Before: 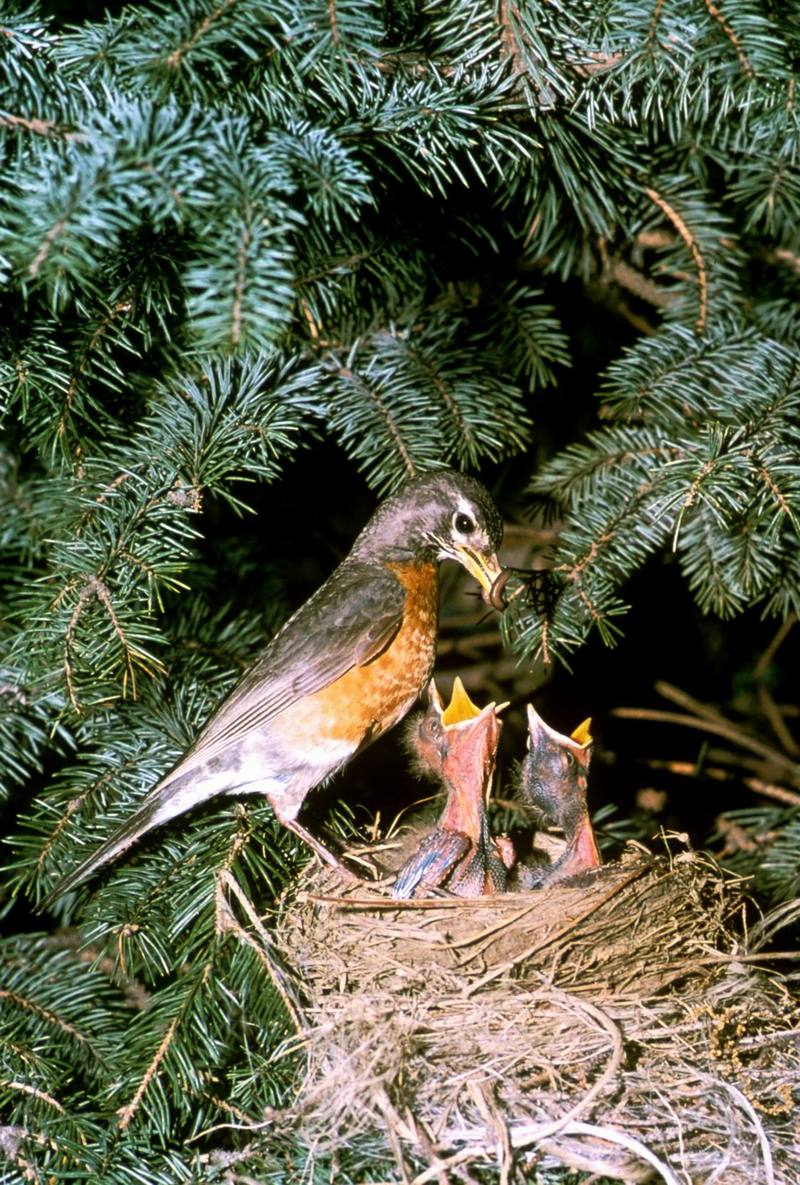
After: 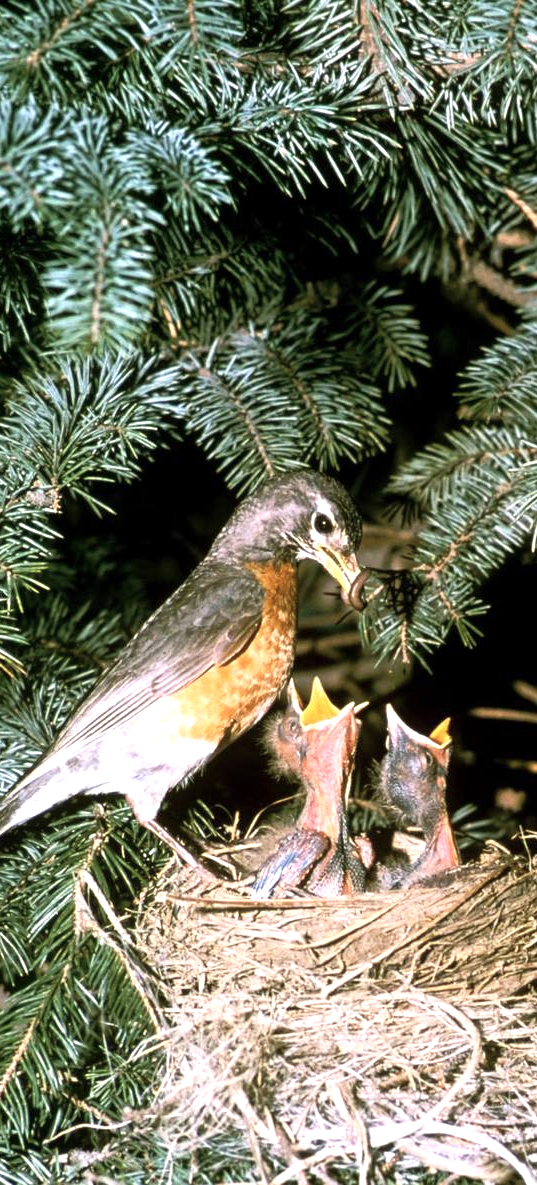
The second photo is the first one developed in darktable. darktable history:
crop and rotate: left 17.668%, right 15.139%
color correction: highlights b* 0.002, saturation 0.809
exposure: exposure 0.564 EV, compensate highlight preservation false
